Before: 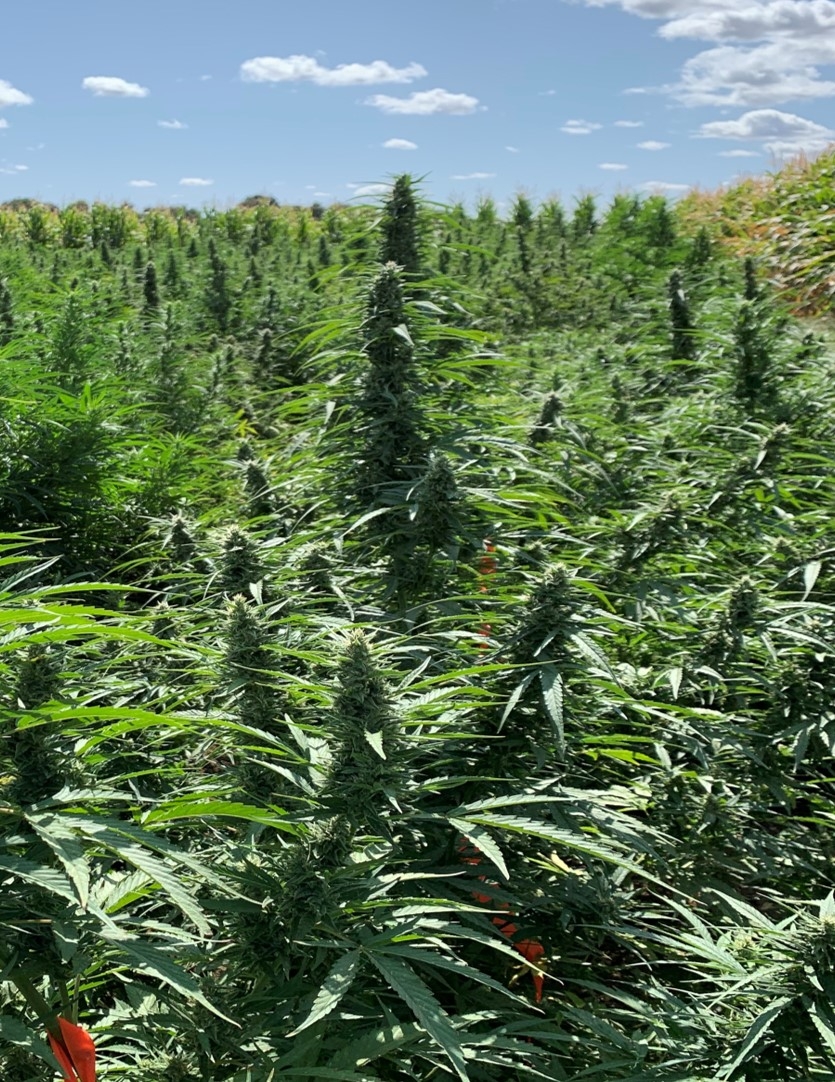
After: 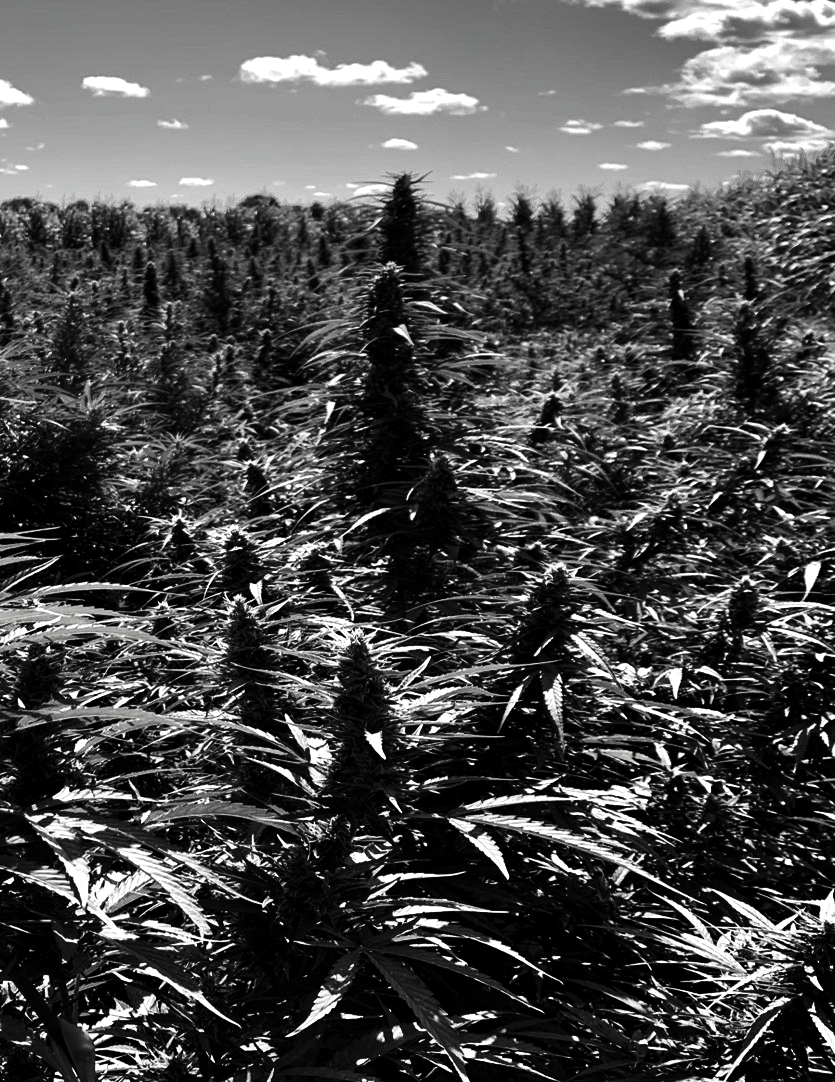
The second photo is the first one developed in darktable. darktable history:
contrast brightness saturation: contrast 0.022, brightness -0.997, saturation -0.991
shadows and highlights: soften with gaussian
exposure: black level correction 0.001, exposure 0.499 EV, compensate exposure bias true, compensate highlight preservation false
